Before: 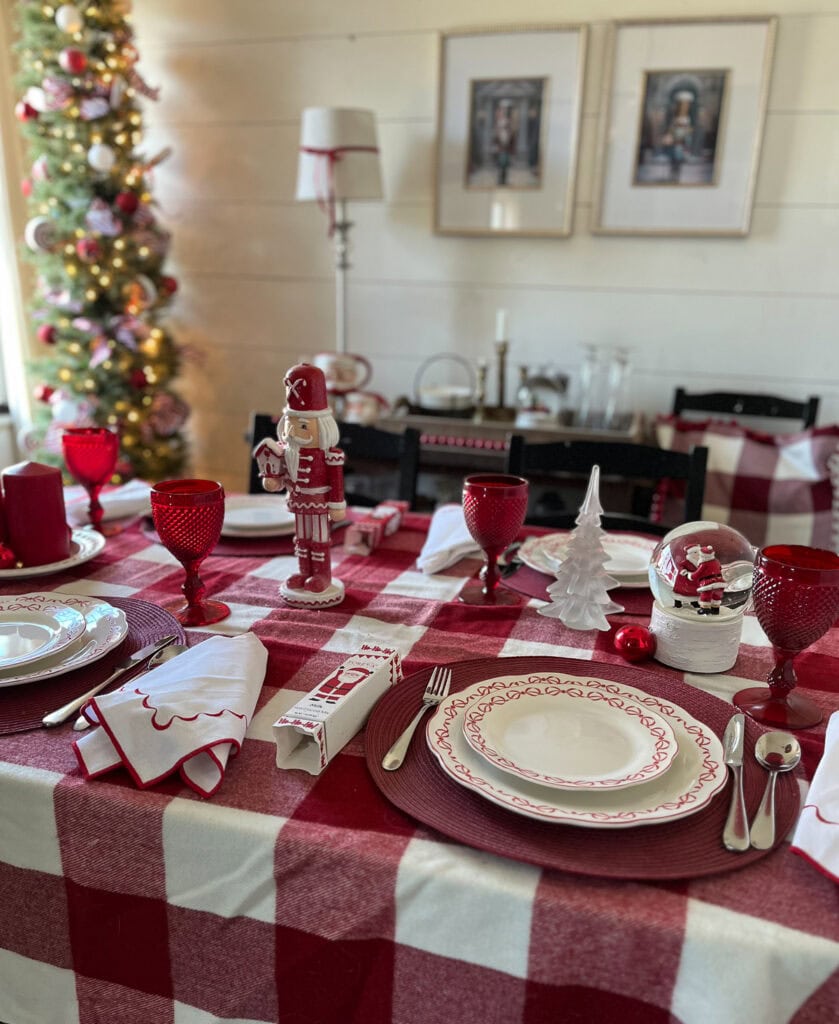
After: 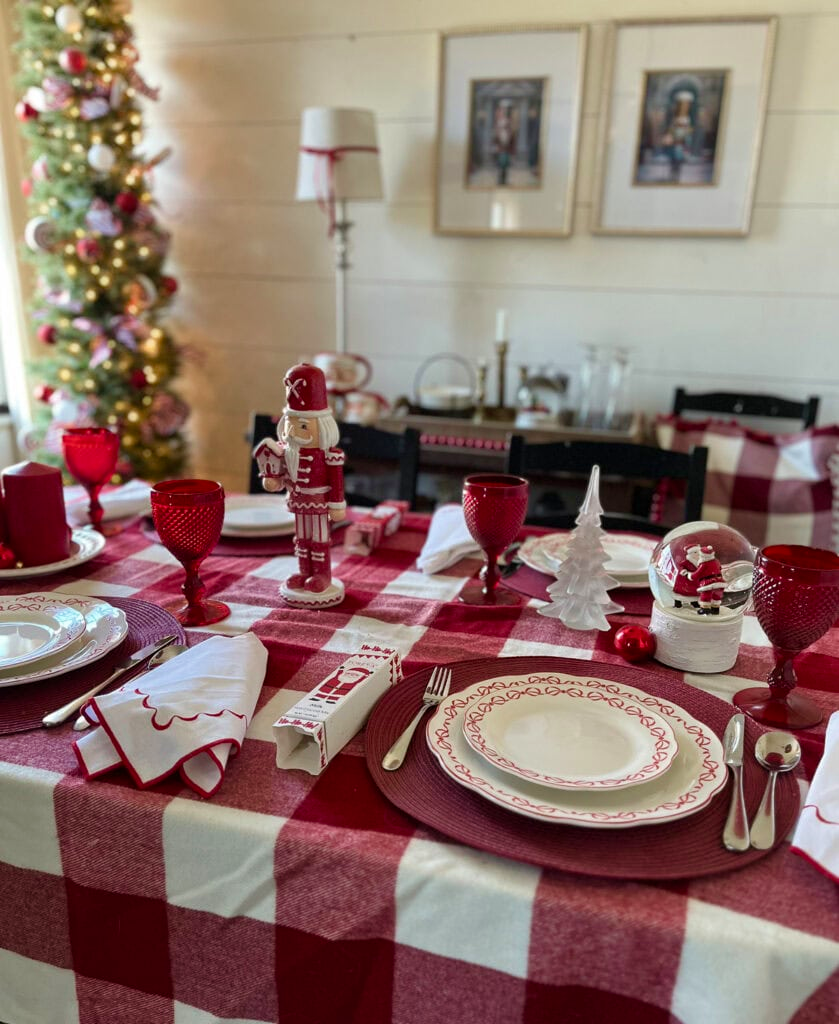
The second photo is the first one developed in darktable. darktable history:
color balance rgb: perceptual saturation grading › global saturation 0.513%, perceptual saturation grading › highlights -30.589%, perceptual saturation grading › shadows 20.084%, global vibrance 20%
velvia: on, module defaults
